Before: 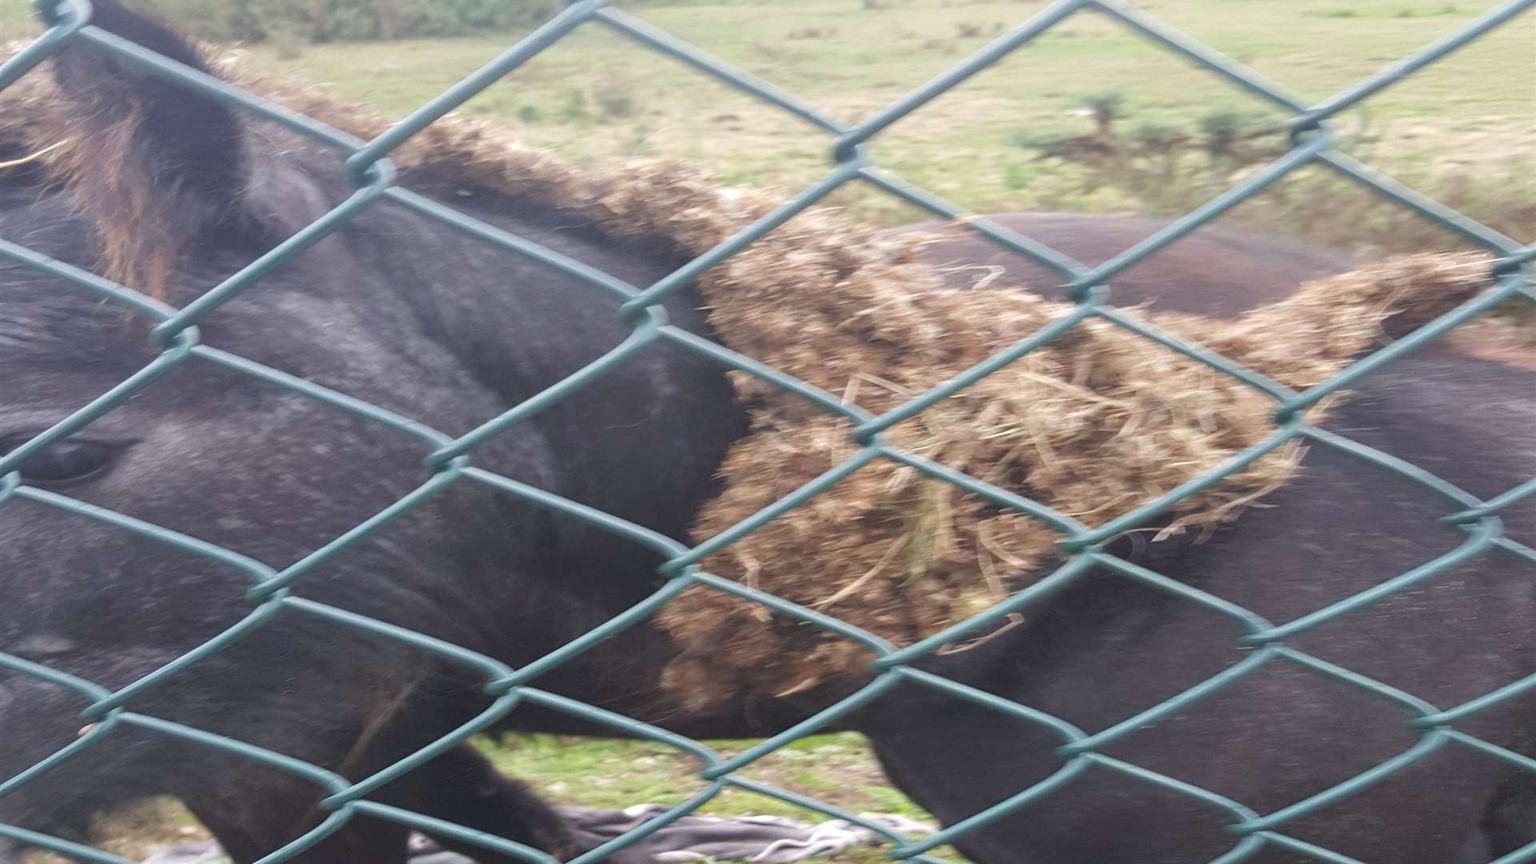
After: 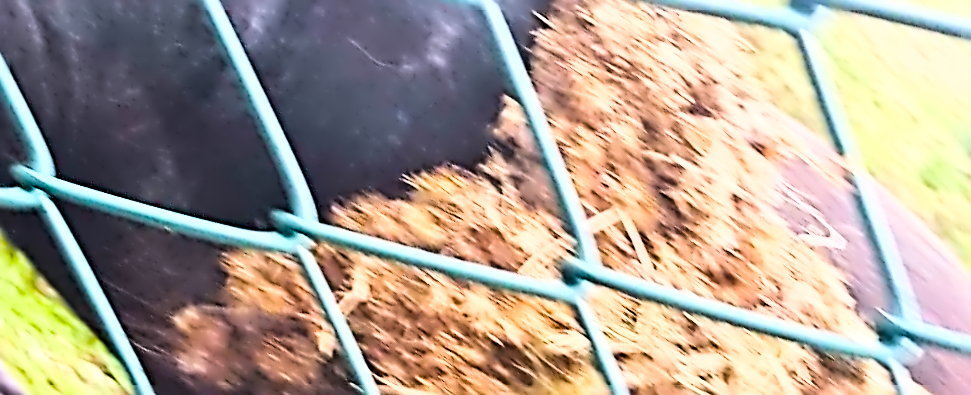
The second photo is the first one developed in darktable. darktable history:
base curve: curves: ch0 [(0, 0) (0.007, 0.004) (0.027, 0.03) (0.046, 0.07) (0.207, 0.54) (0.442, 0.872) (0.673, 0.972) (1, 1)]
contrast equalizer: y [[0.5, 0.542, 0.583, 0.625, 0.667, 0.708], [0.5 ×6], [0.5 ×6], [0, 0.033, 0.067, 0.1, 0.133, 0.167], [0, 0.05, 0.1, 0.15, 0.2, 0.25]]
color balance rgb: linear chroma grading › global chroma 9.266%, perceptual saturation grading › global saturation 40.345%, perceptual saturation grading › highlights -25.454%, perceptual saturation grading › mid-tones 34.373%, perceptual saturation grading › shadows 35.304%, global vibrance 20%
sharpen: radius 3.721, amount 0.934
crop and rotate: angle -44.37°, top 16.596%, right 0.931%, bottom 11.66%
